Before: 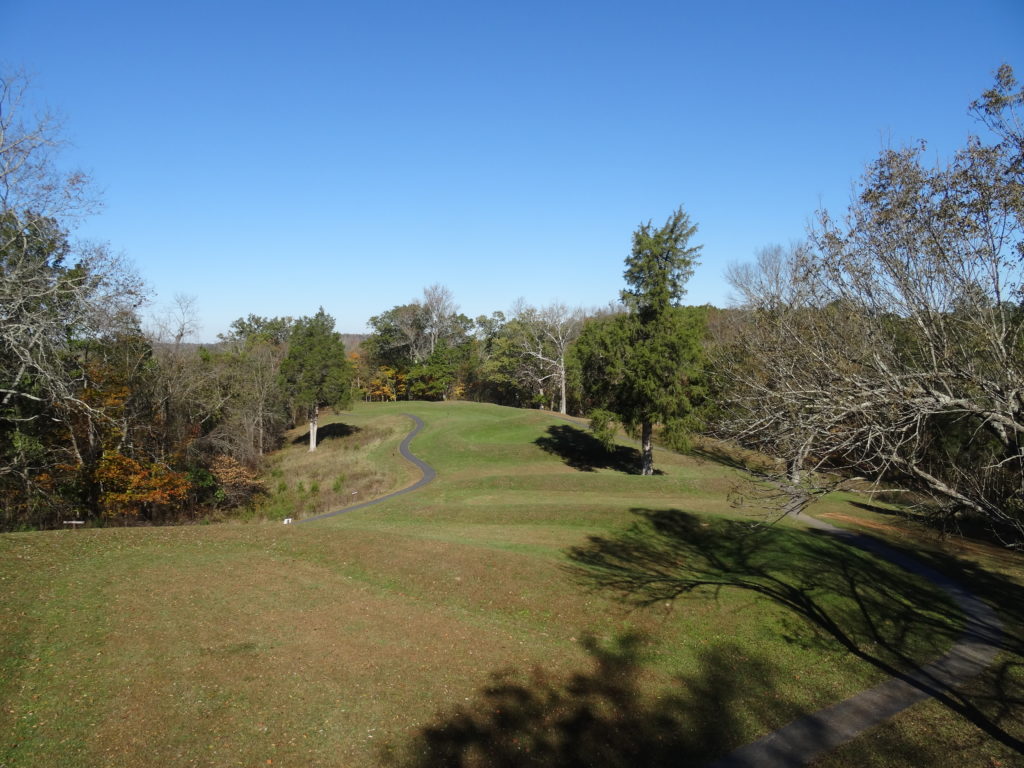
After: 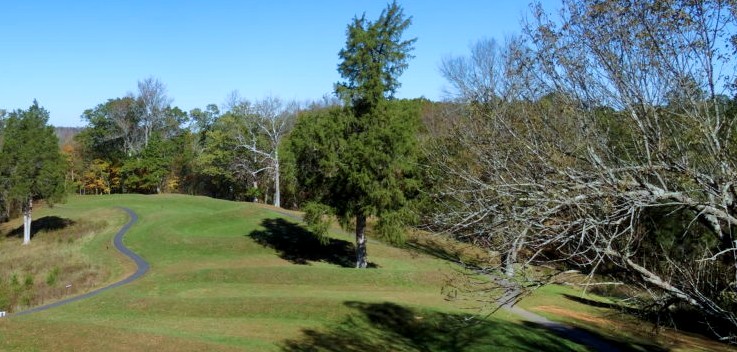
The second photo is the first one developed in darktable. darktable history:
exposure: black level correction 0.004, exposure 0.014 EV, compensate highlight preservation false
color calibration: x 0.37, y 0.382, temperature 4313.32 K
velvia: strength 45%
crop and rotate: left 27.938%, top 27.046%, bottom 27.046%
shadows and highlights: low approximation 0.01, soften with gaussian
